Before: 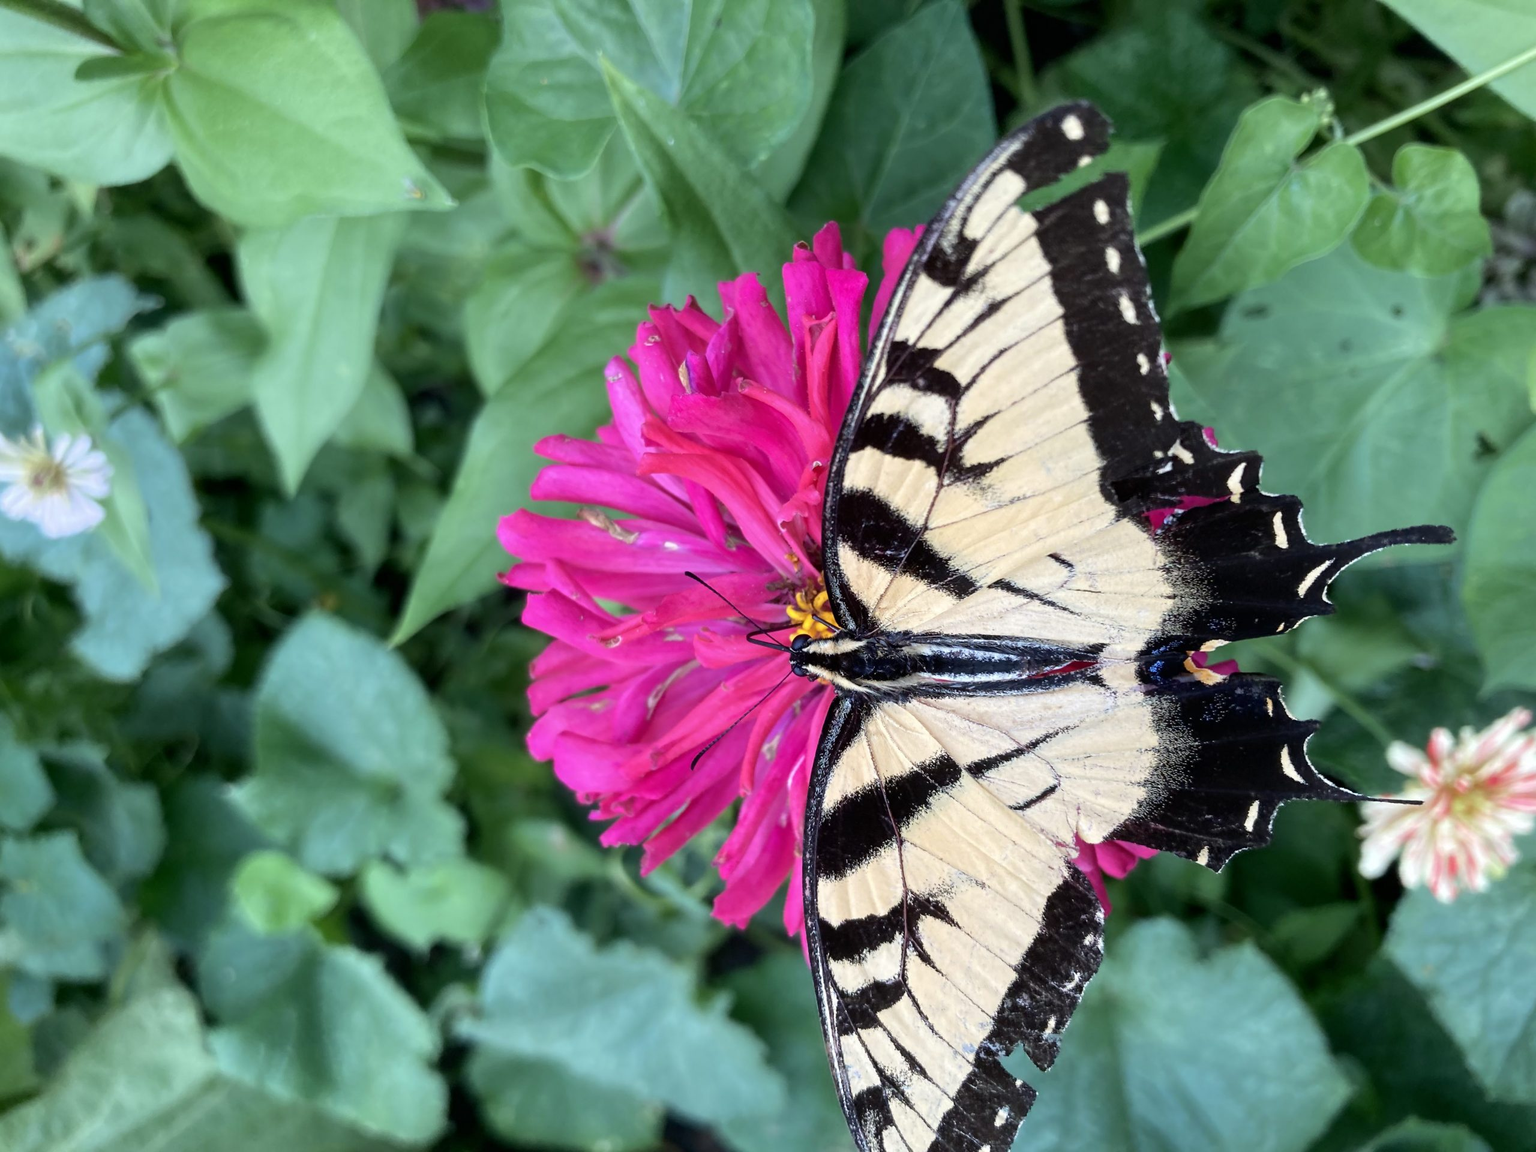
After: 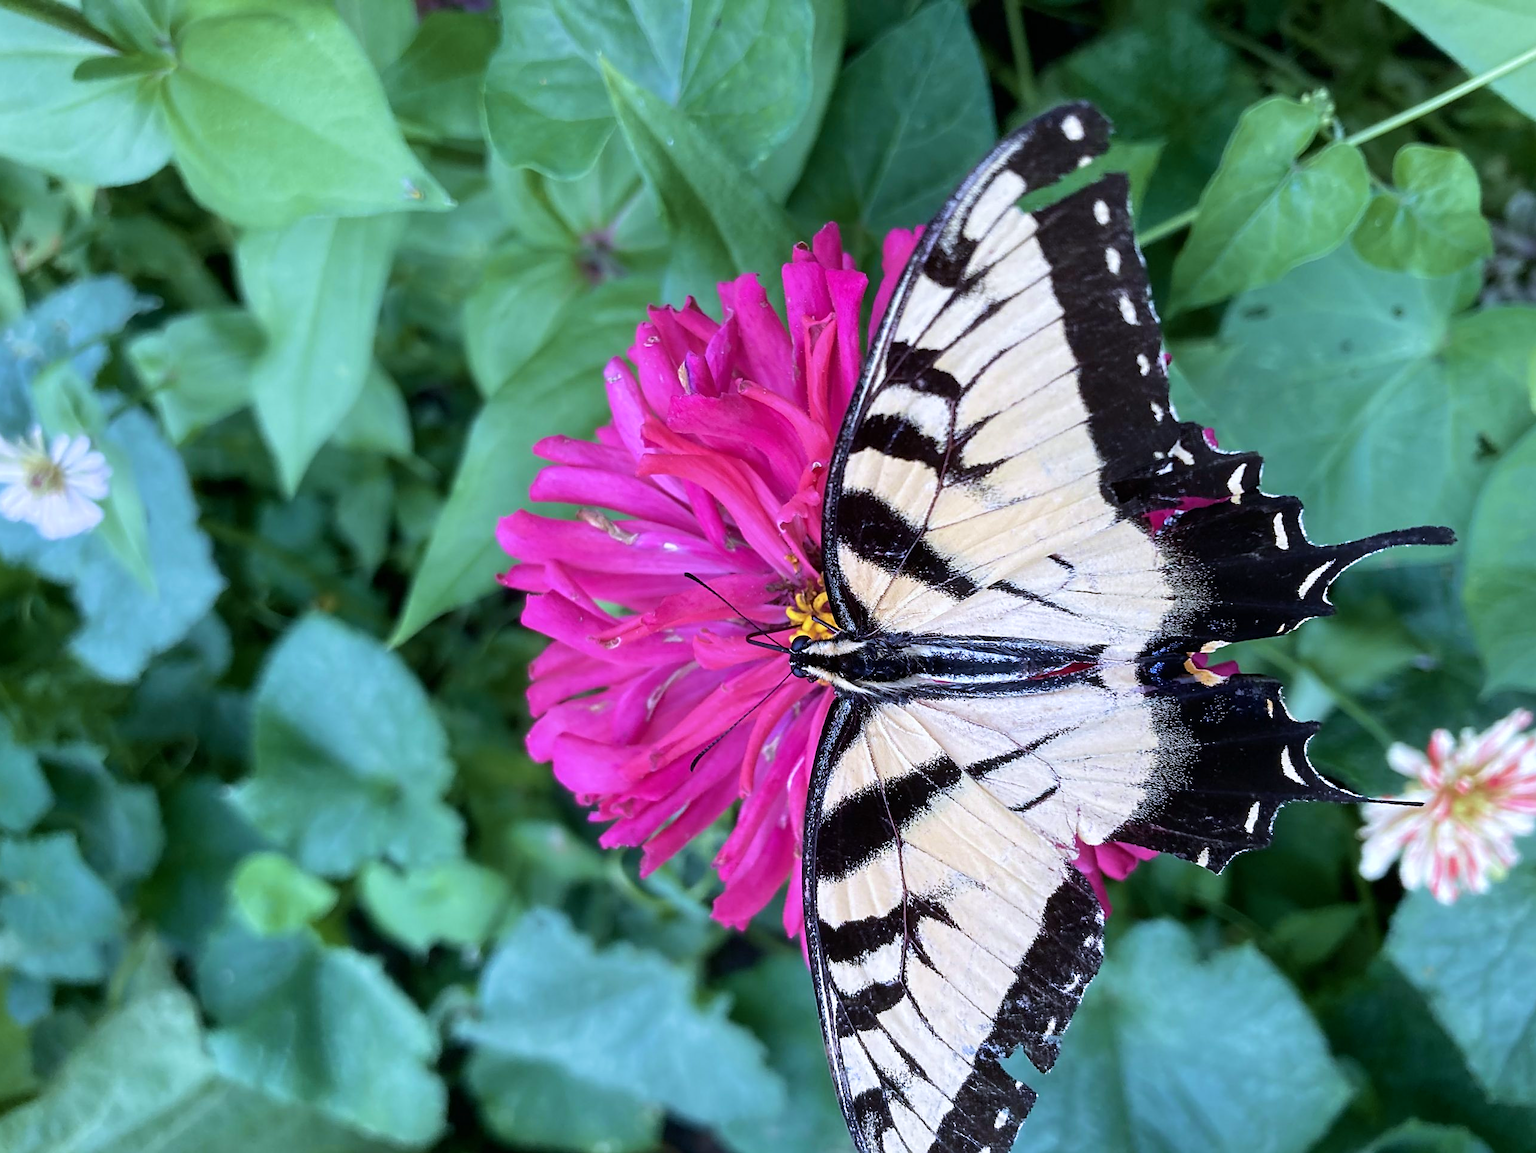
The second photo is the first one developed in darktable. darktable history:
crop and rotate: left 0.126%
sharpen: on, module defaults
velvia: on, module defaults
white balance: red 0.967, blue 1.119, emerald 0.756
